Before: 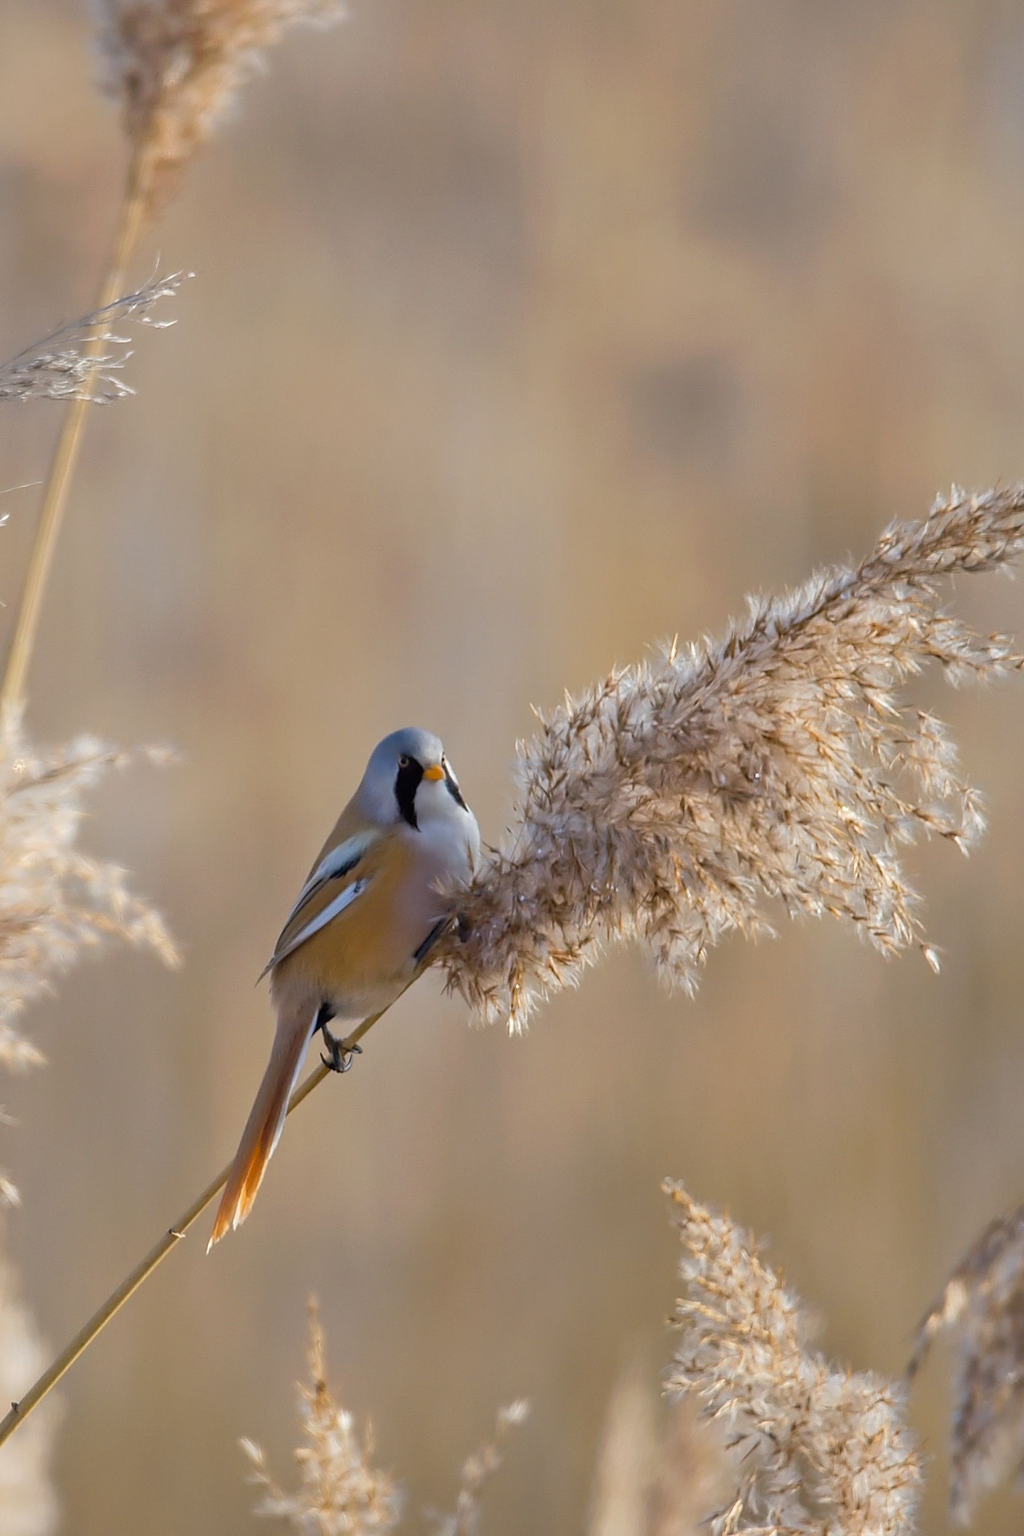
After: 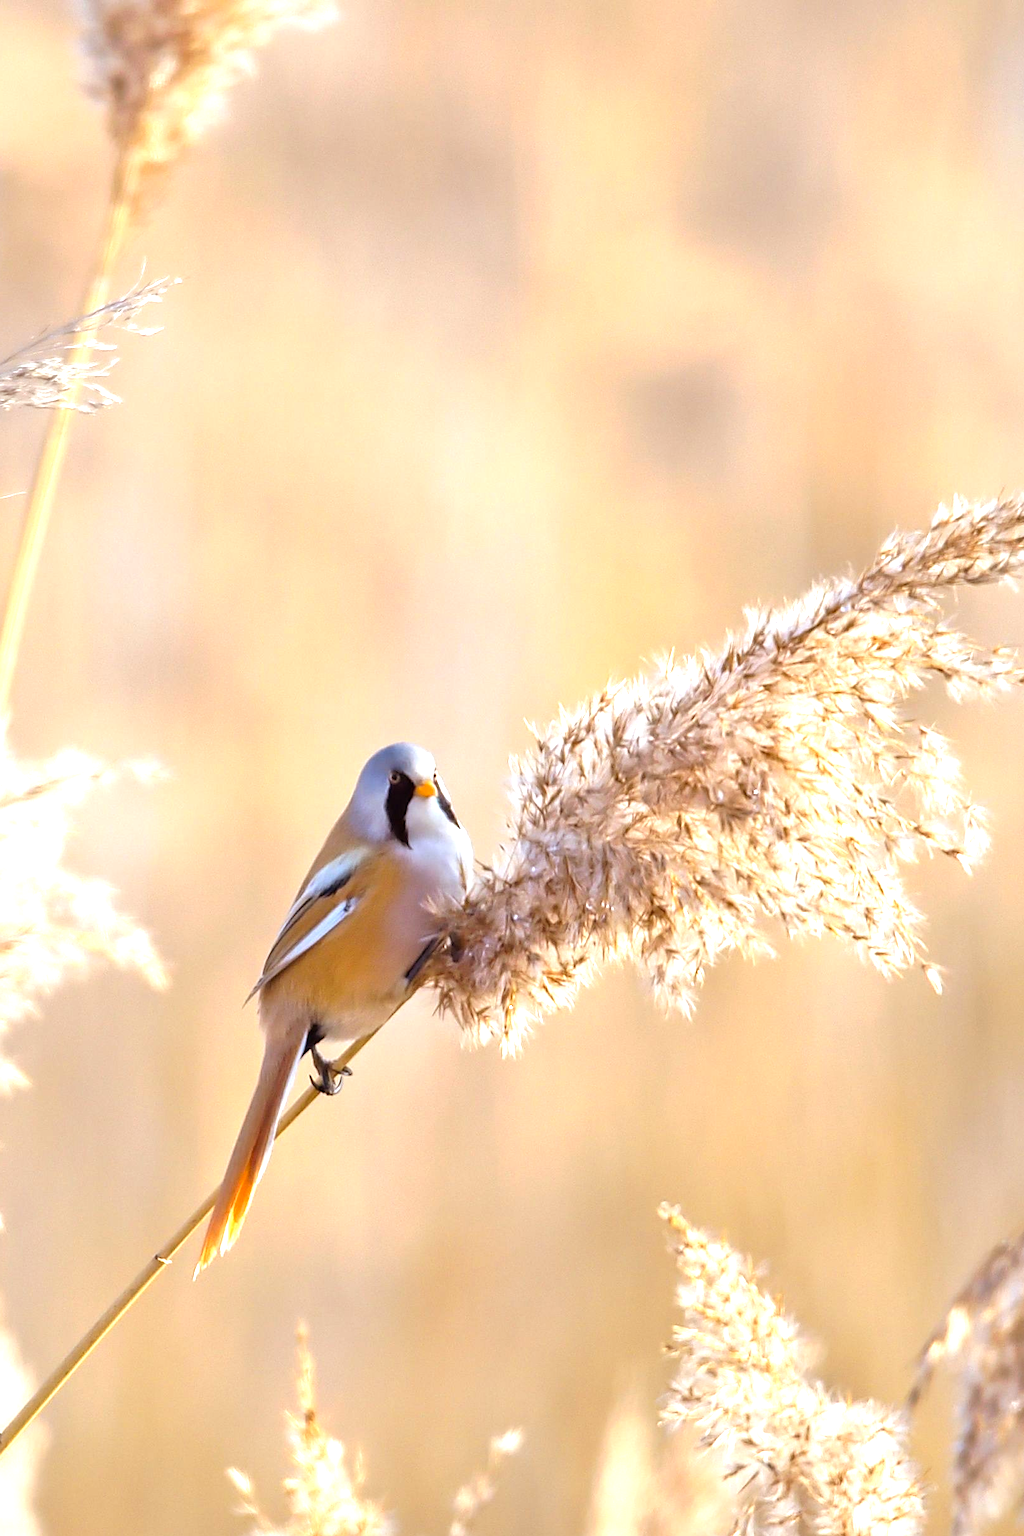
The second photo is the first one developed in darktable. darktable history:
crop: left 1.743%, right 0.268%, bottom 2.011%
rgb levels: mode RGB, independent channels, levels [[0, 0.5, 1], [0, 0.521, 1], [0, 0.536, 1]]
tone equalizer: on, module defaults
exposure: black level correction 0, exposure 1.741 EV, compensate exposure bias true, compensate highlight preservation false
